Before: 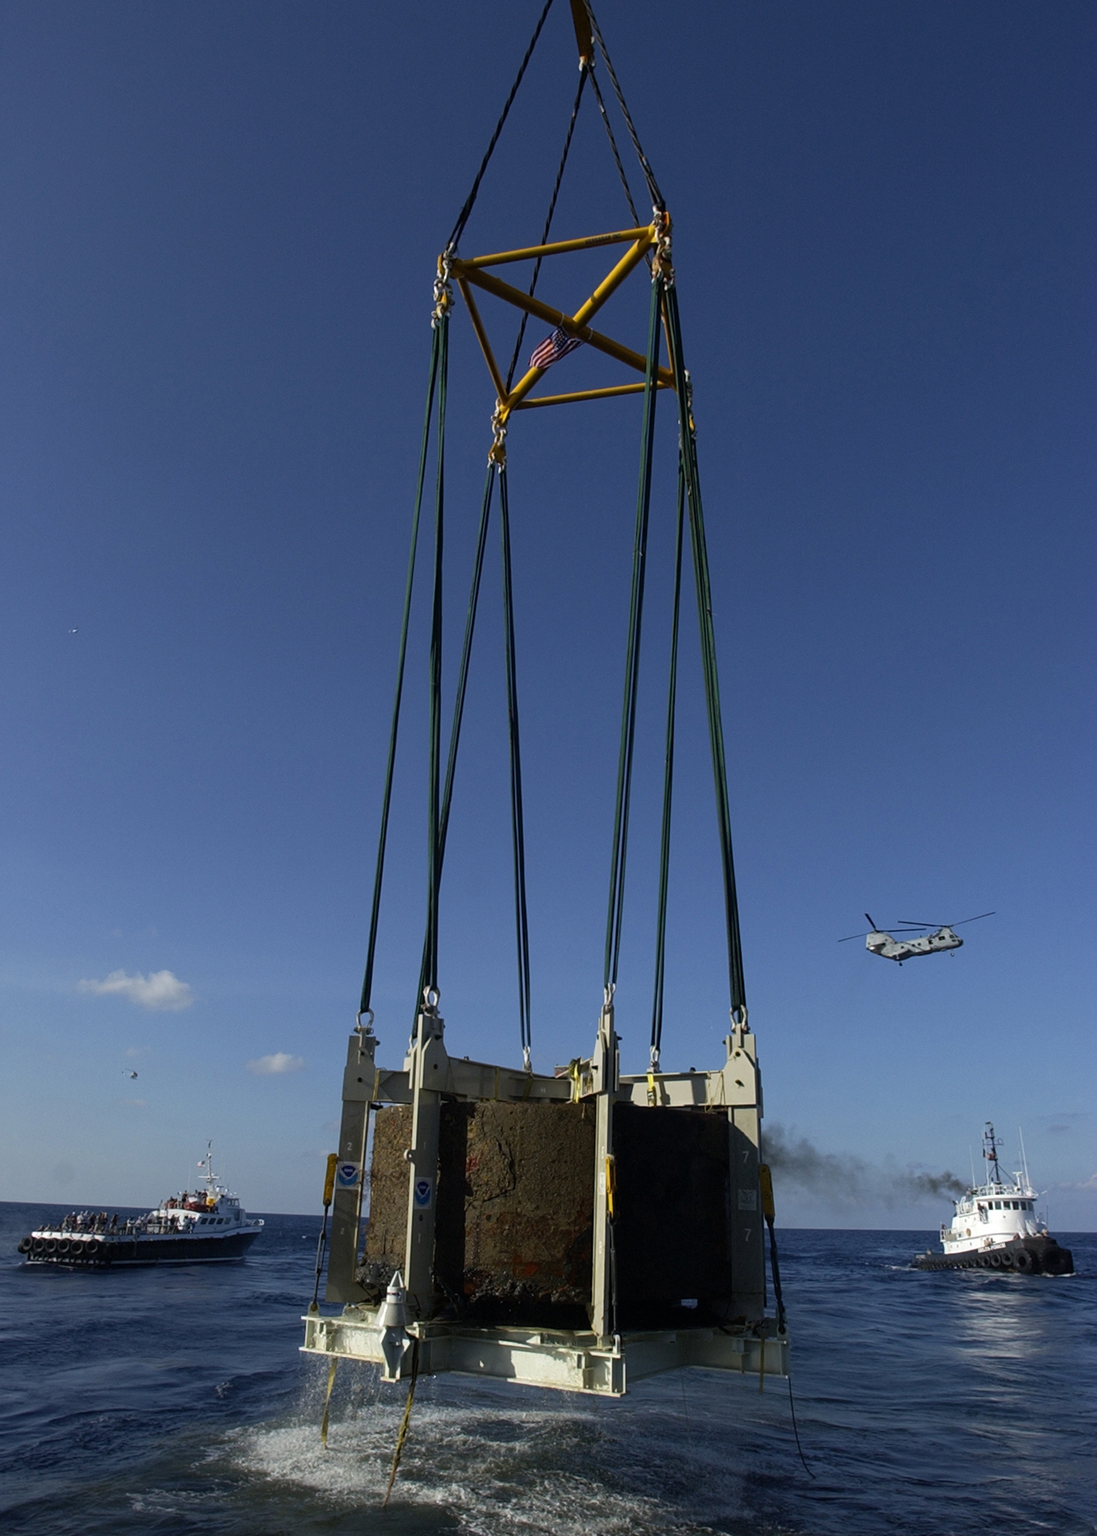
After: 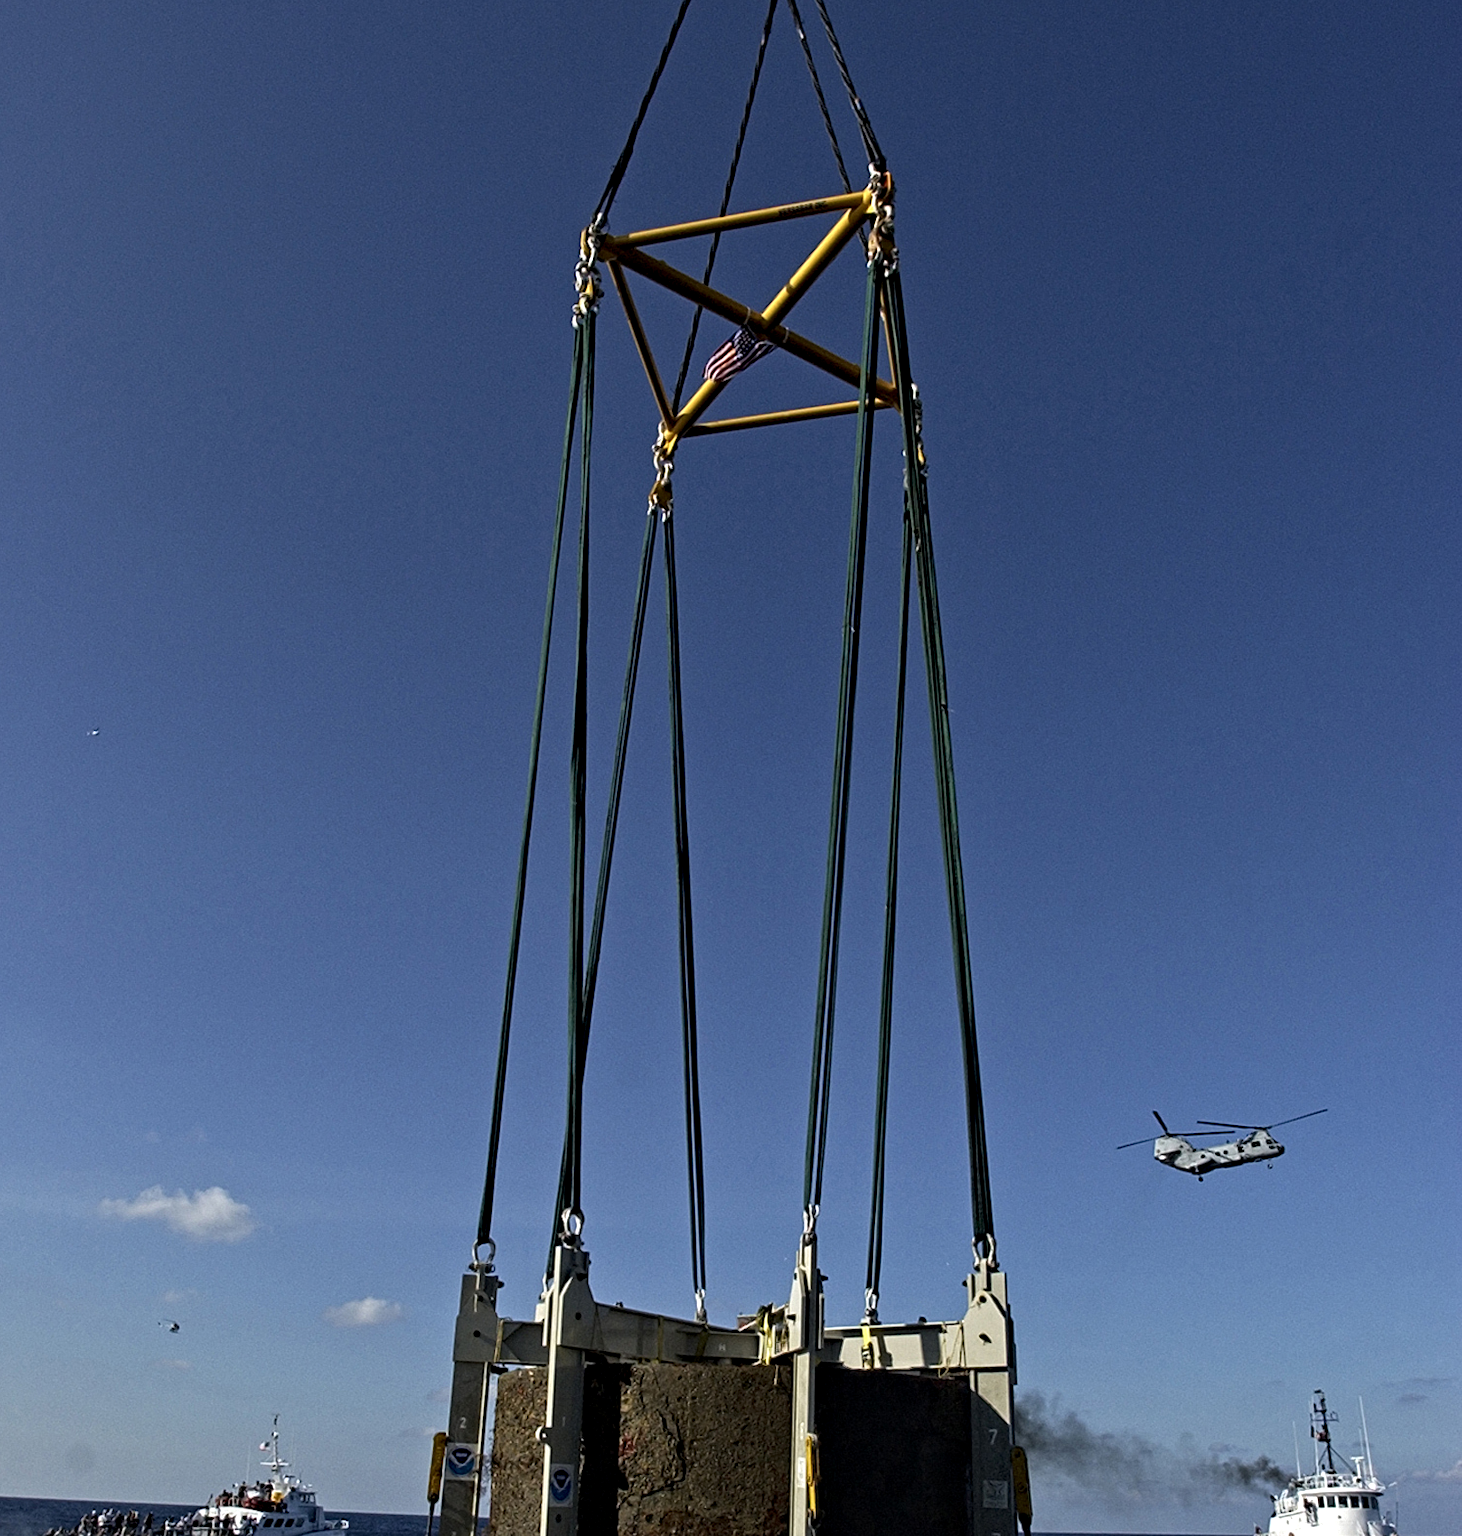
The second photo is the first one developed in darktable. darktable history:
crop: left 0.387%, top 5.469%, bottom 19.809%
contrast equalizer: octaves 7, y [[0.5, 0.542, 0.583, 0.625, 0.667, 0.708], [0.5 ×6], [0.5 ×6], [0 ×6], [0 ×6]]
